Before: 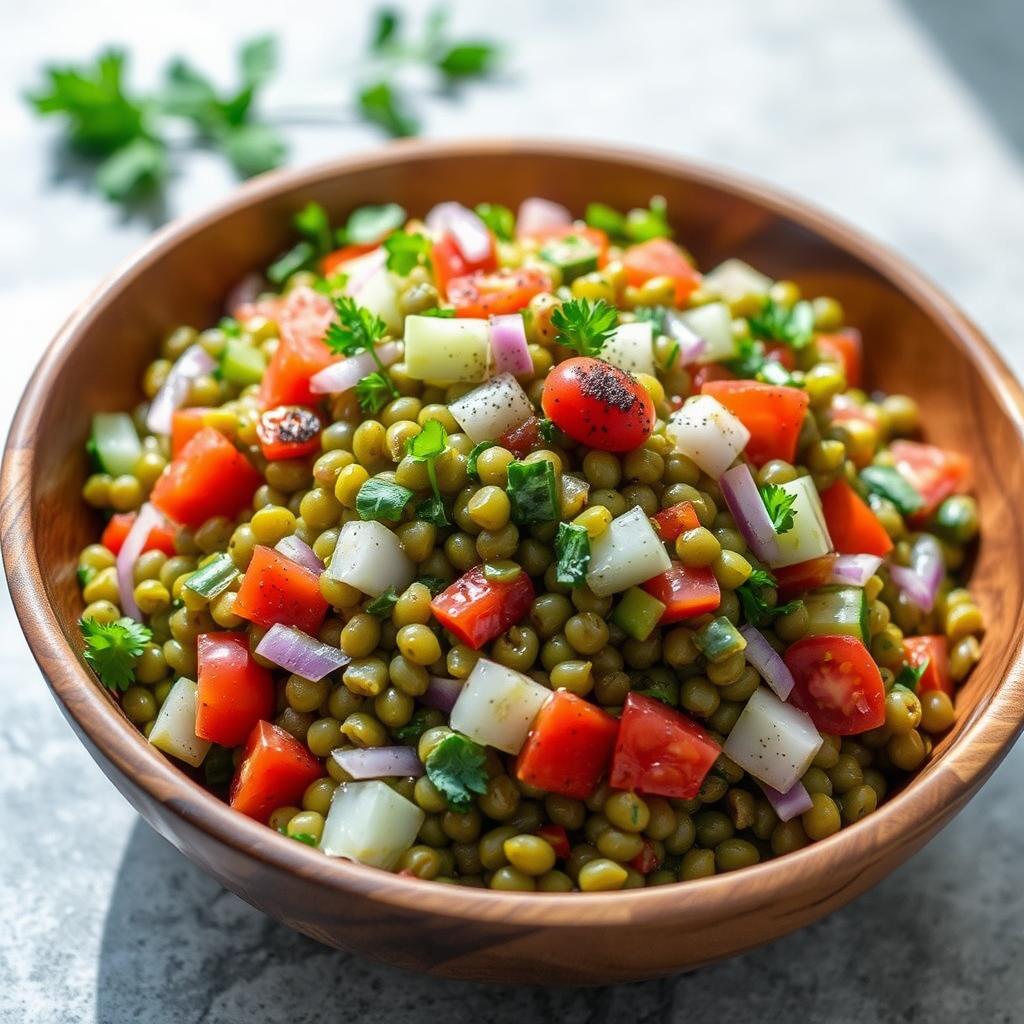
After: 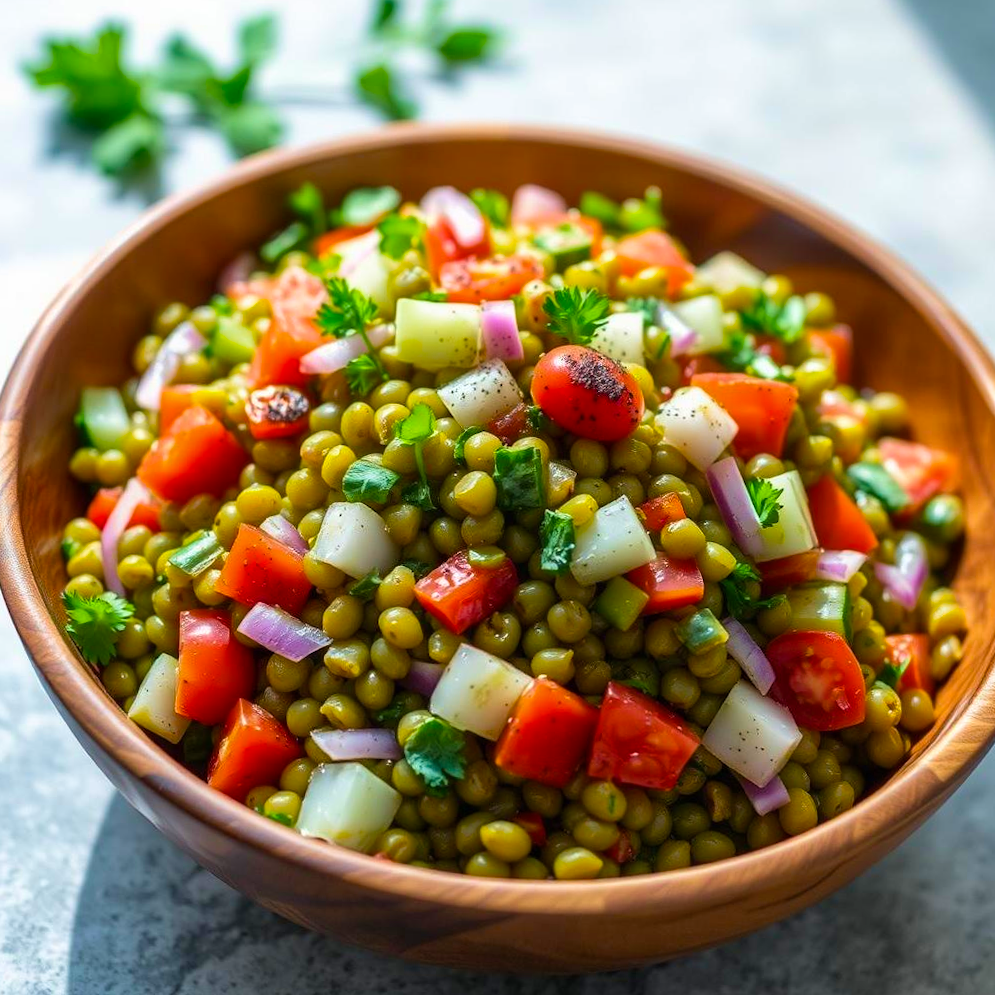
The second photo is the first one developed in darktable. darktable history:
velvia: on, module defaults
crop and rotate: angle -1.69°
color balance rgb: perceptual saturation grading › global saturation 20%, global vibrance 20%
